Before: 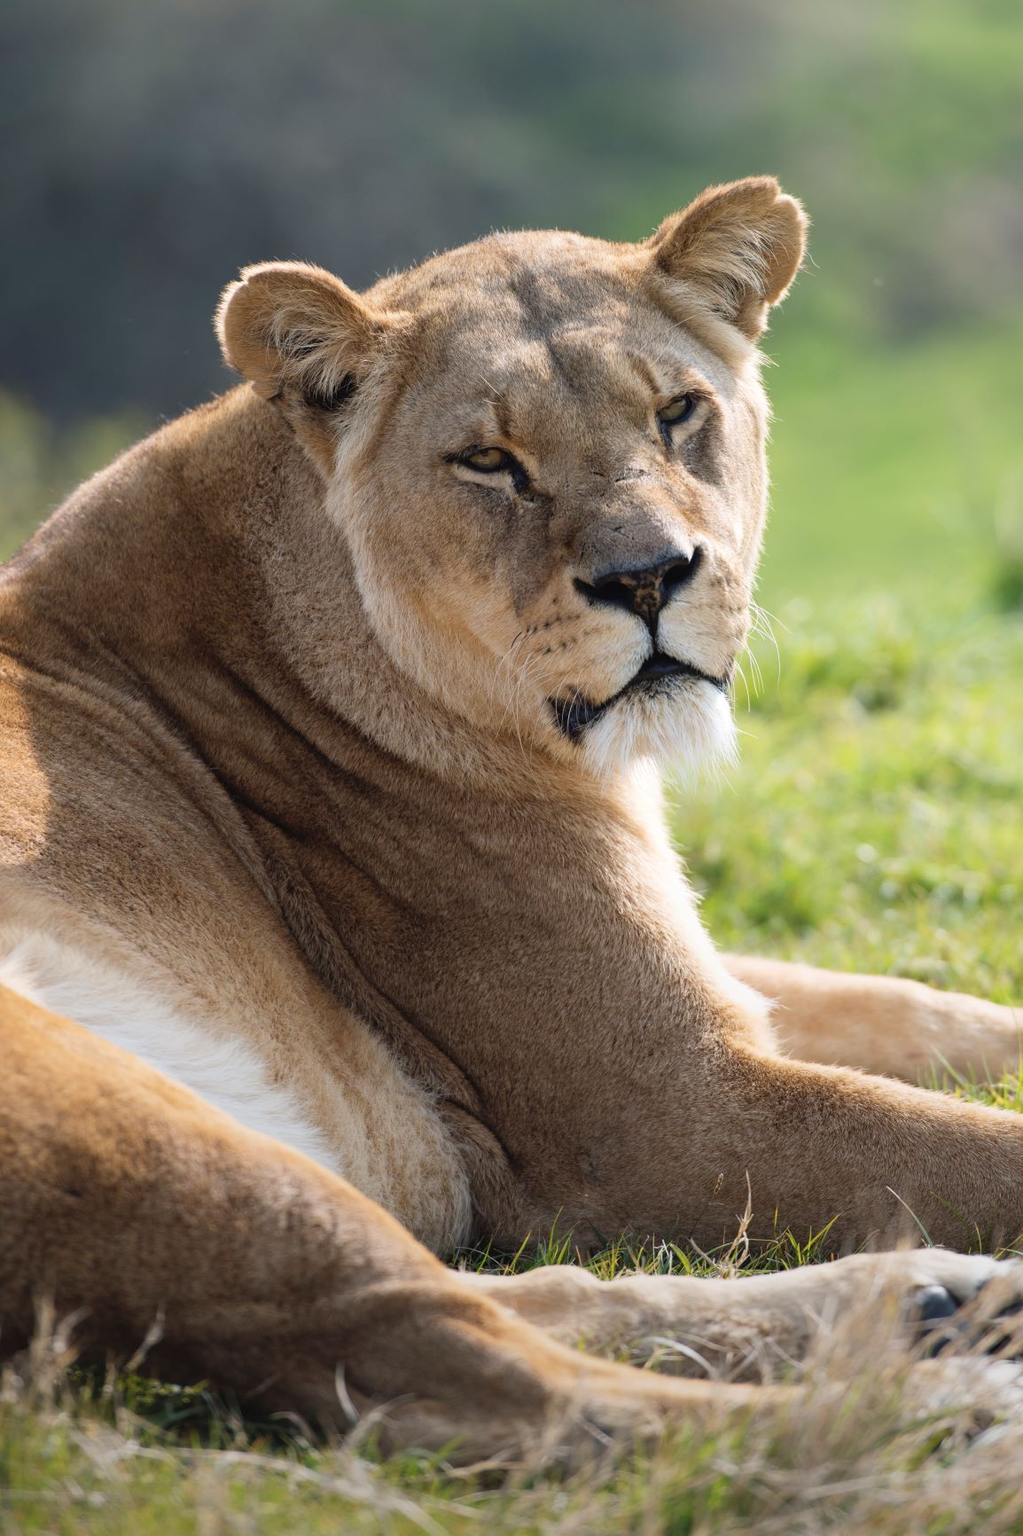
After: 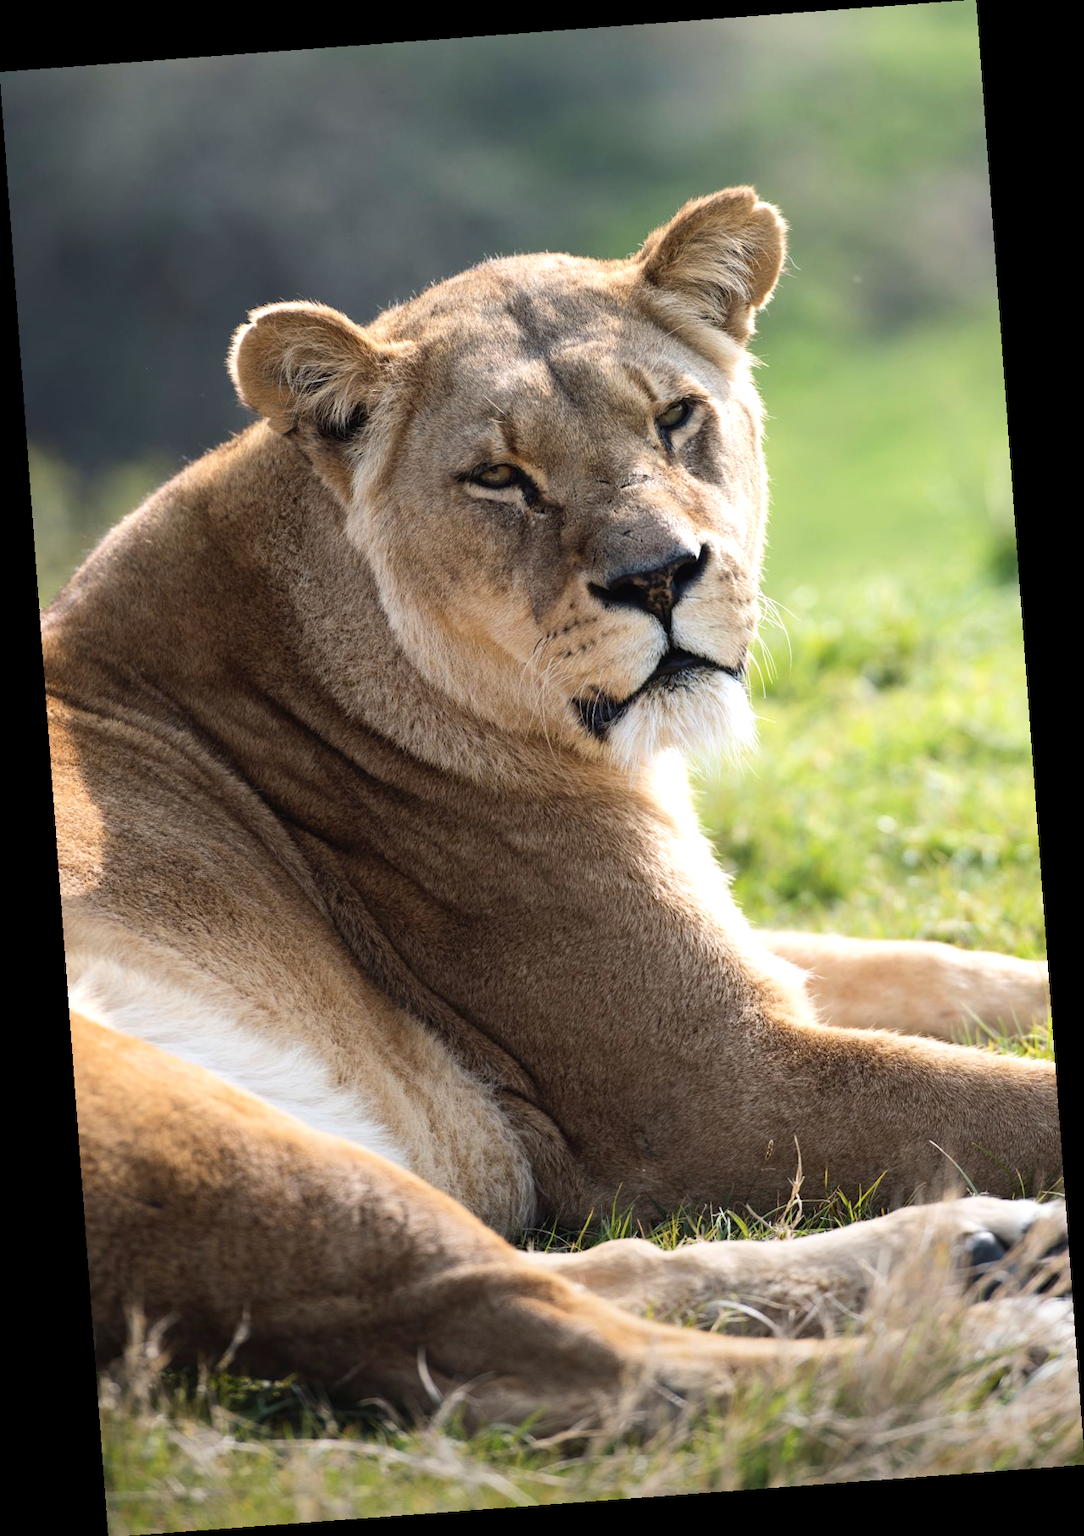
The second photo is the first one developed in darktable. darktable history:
tone equalizer: -8 EV -0.417 EV, -7 EV -0.389 EV, -6 EV -0.333 EV, -5 EV -0.222 EV, -3 EV 0.222 EV, -2 EV 0.333 EV, -1 EV 0.389 EV, +0 EV 0.417 EV, edges refinement/feathering 500, mask exposure compensation -1.57 EV, preserve details no
rotate and perspective: rotation -4.25°, automatic cropping off
